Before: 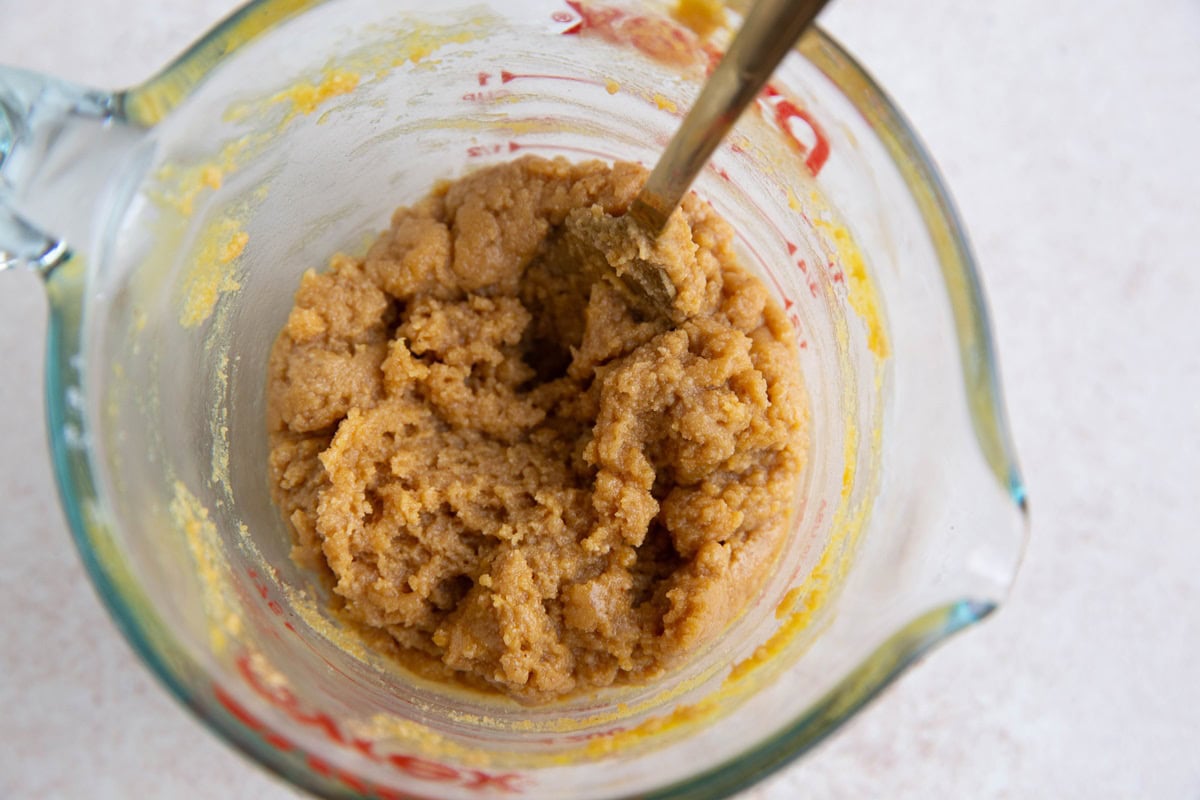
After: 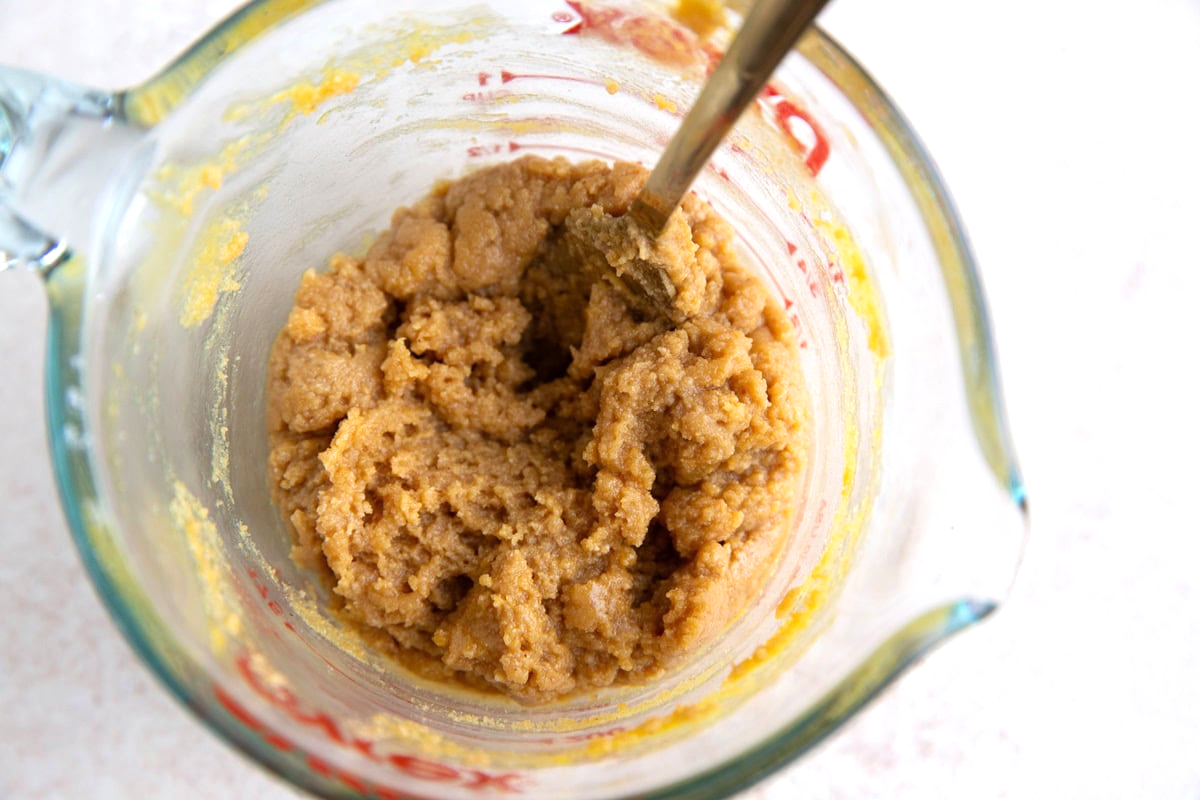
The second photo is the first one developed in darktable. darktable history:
tone equalizer: -8 EV -0.414 EV, -7 EV -0.421 EV, -6 EV -0.368 EV, -5 EV -0.216 EV, -3 EV 0.214 EV, -2 EV 0.315 EV, -1 EV 0.381 EV, +0 EV 0.442 EV
